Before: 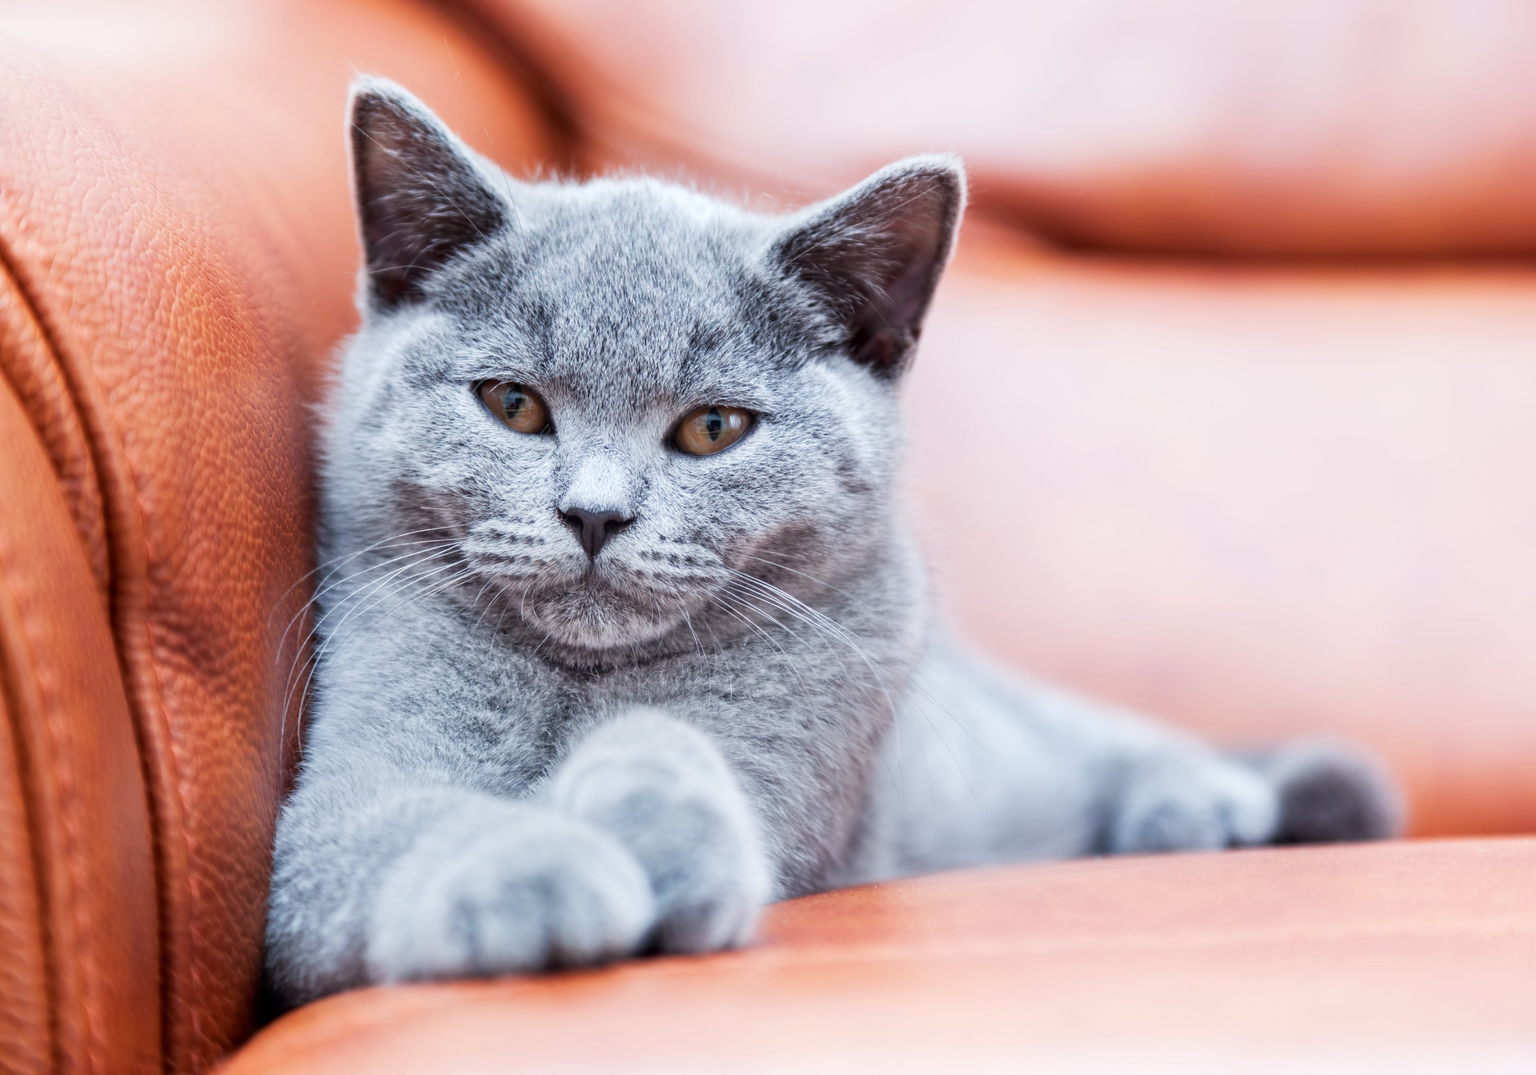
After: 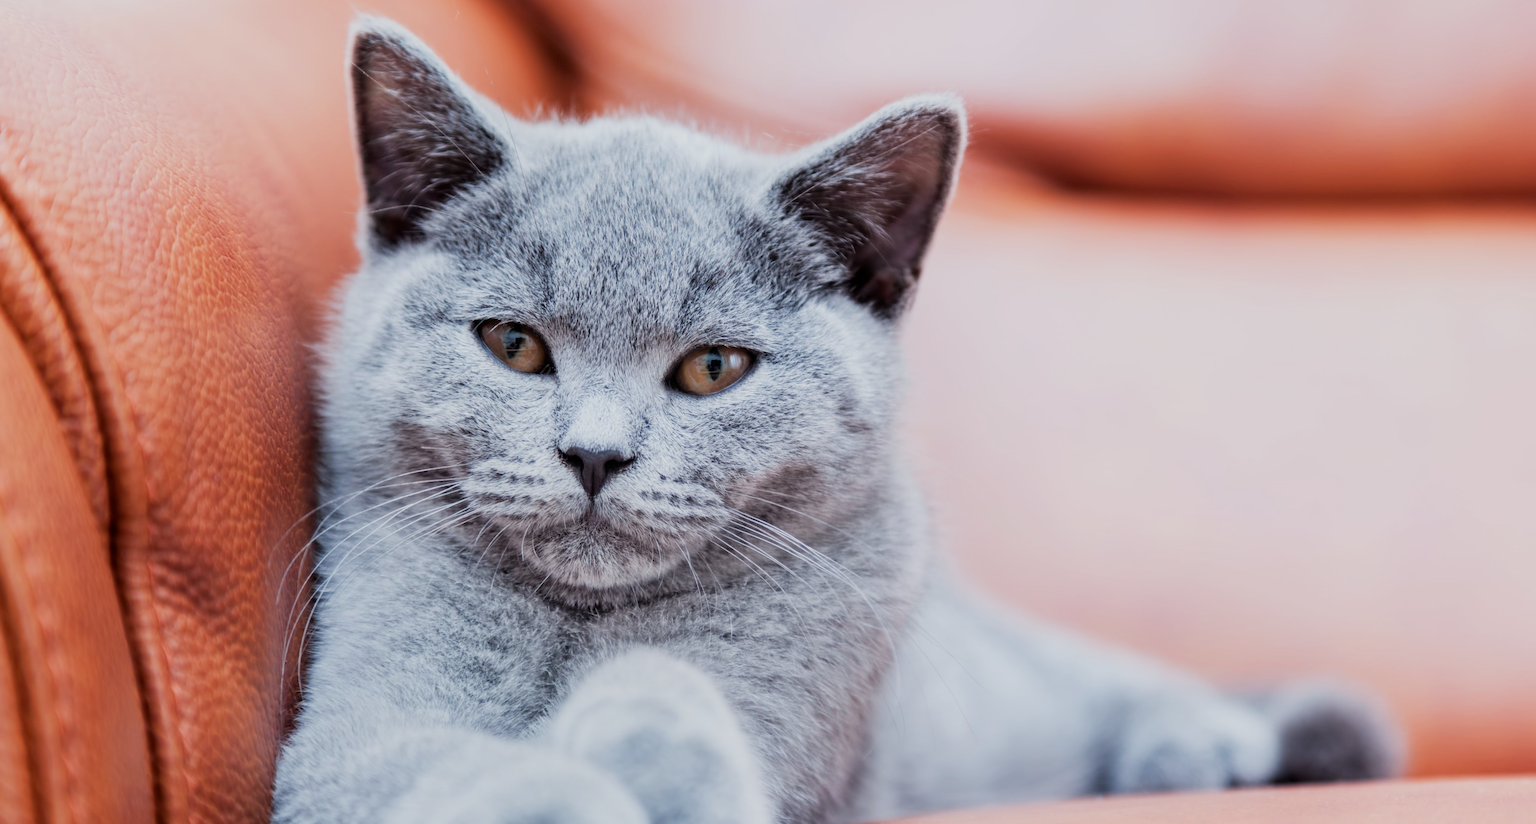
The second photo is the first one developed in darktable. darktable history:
crop: top 5.667%, bottom 17.637%
filmic rgb: white relative exposure 3.8 EV, hardness 4.35
